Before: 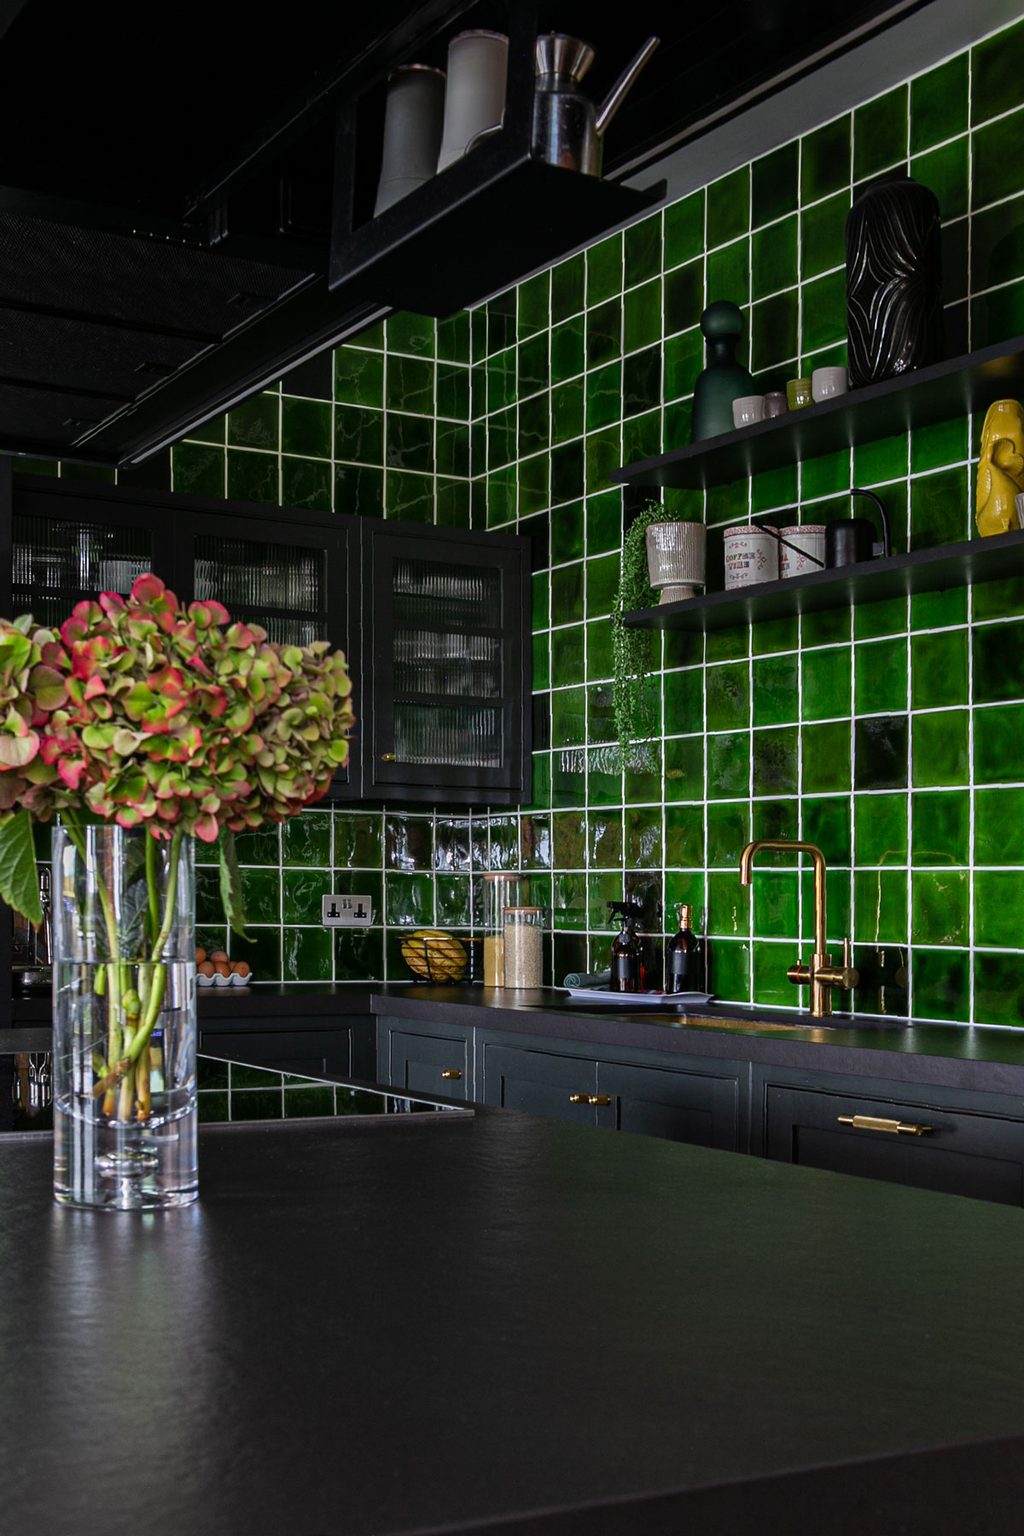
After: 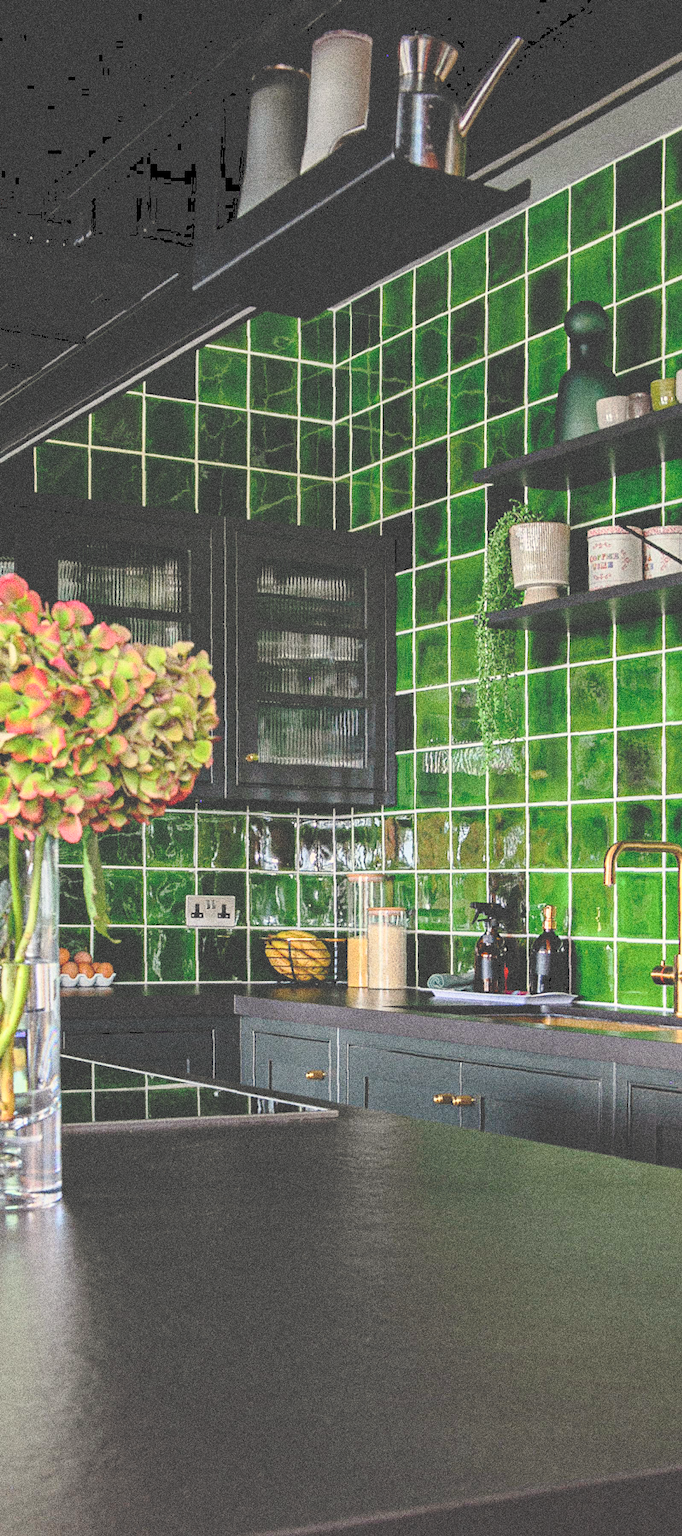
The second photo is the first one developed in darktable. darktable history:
contrast brightness saturation: contrast 0.2, brightness 0.16, saturation 0.22
global tonemap: drago (0.7, 100)
white balance: red 1.029, blue 0.92
tone curve: curves: ch0 [(0, 0) (0.003, 0.132) (0.011, 0.13) (0.025, 0.134) (0.044, 0.138) (0.069, 0.154) (0.1, 0.17) (0.136, 0.198) (0.177, 0.25) (0.224, 0.308) (0.277, 0.371) (0.335, 0.432) (0.399, 0.491) (0.468, 0.55) (0.543, 0.612) (0.623, 0.679) (0.709, 0.766) (0.801, 0.842) (0.898, 0.912) (1, 1)], preserve colors none
grain: coarseness 10.62 ISO, strength 55.56%
crop and rotate: left 13.342%, right 19.991%
